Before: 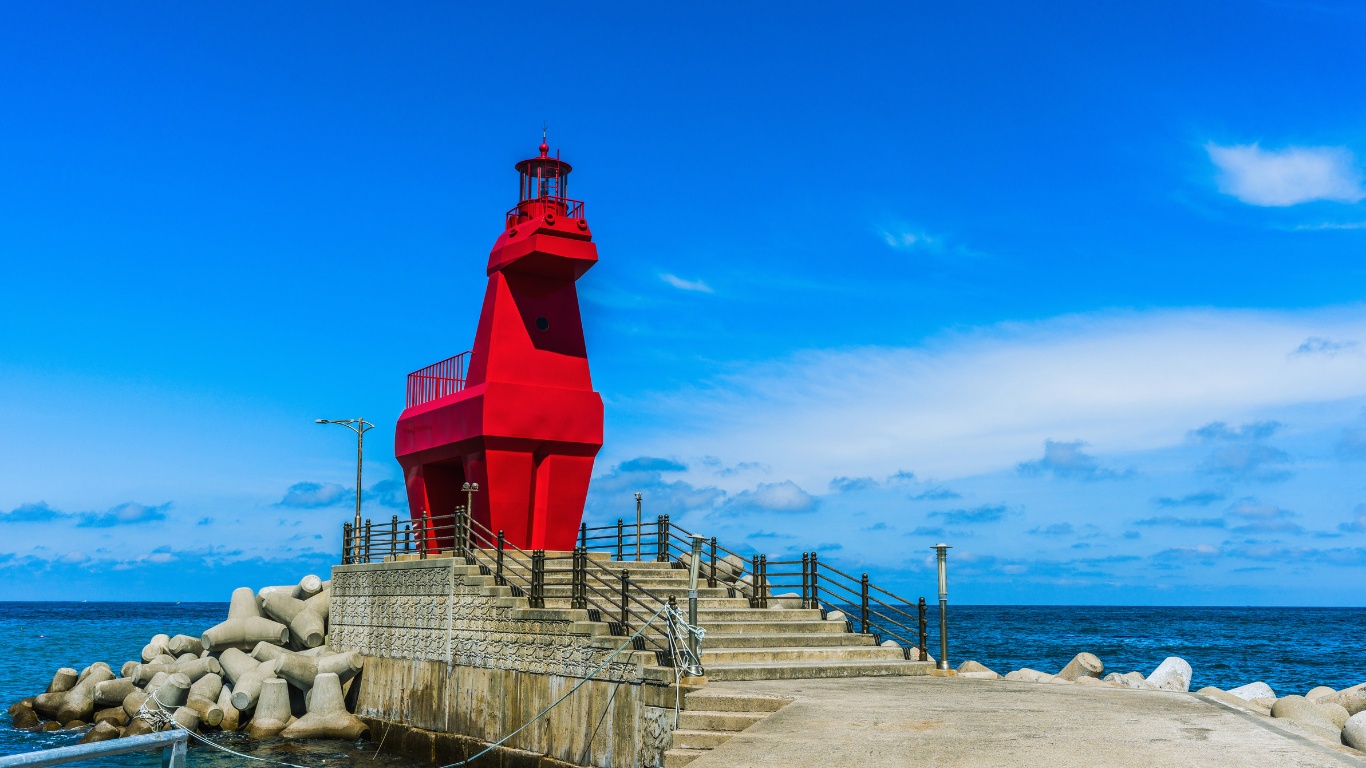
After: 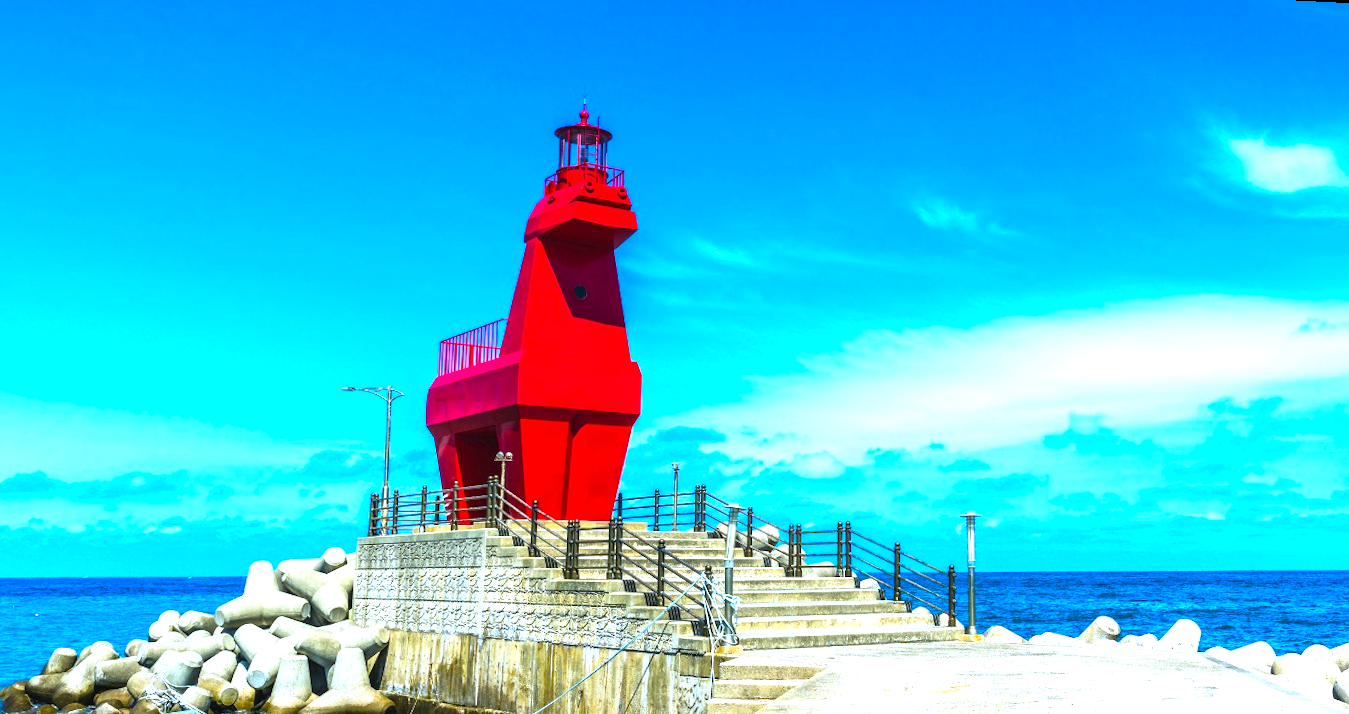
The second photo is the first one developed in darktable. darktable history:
exposure: black level correction 0, exposure 1.379 EV, compensate exposure bias true, compensate highlight preservation false
rotate and perspective: rotation 0.679°, lens shift (horizontal) 0.136, crop left 0.009, crop right 0.991, crop top 0.078, crop bottom 0.95
white balance: red 0.926, green 1.003, blue 1.133
color balance rgb: perceptual saturation grading › global saturation 20%, global vibrance 20%
